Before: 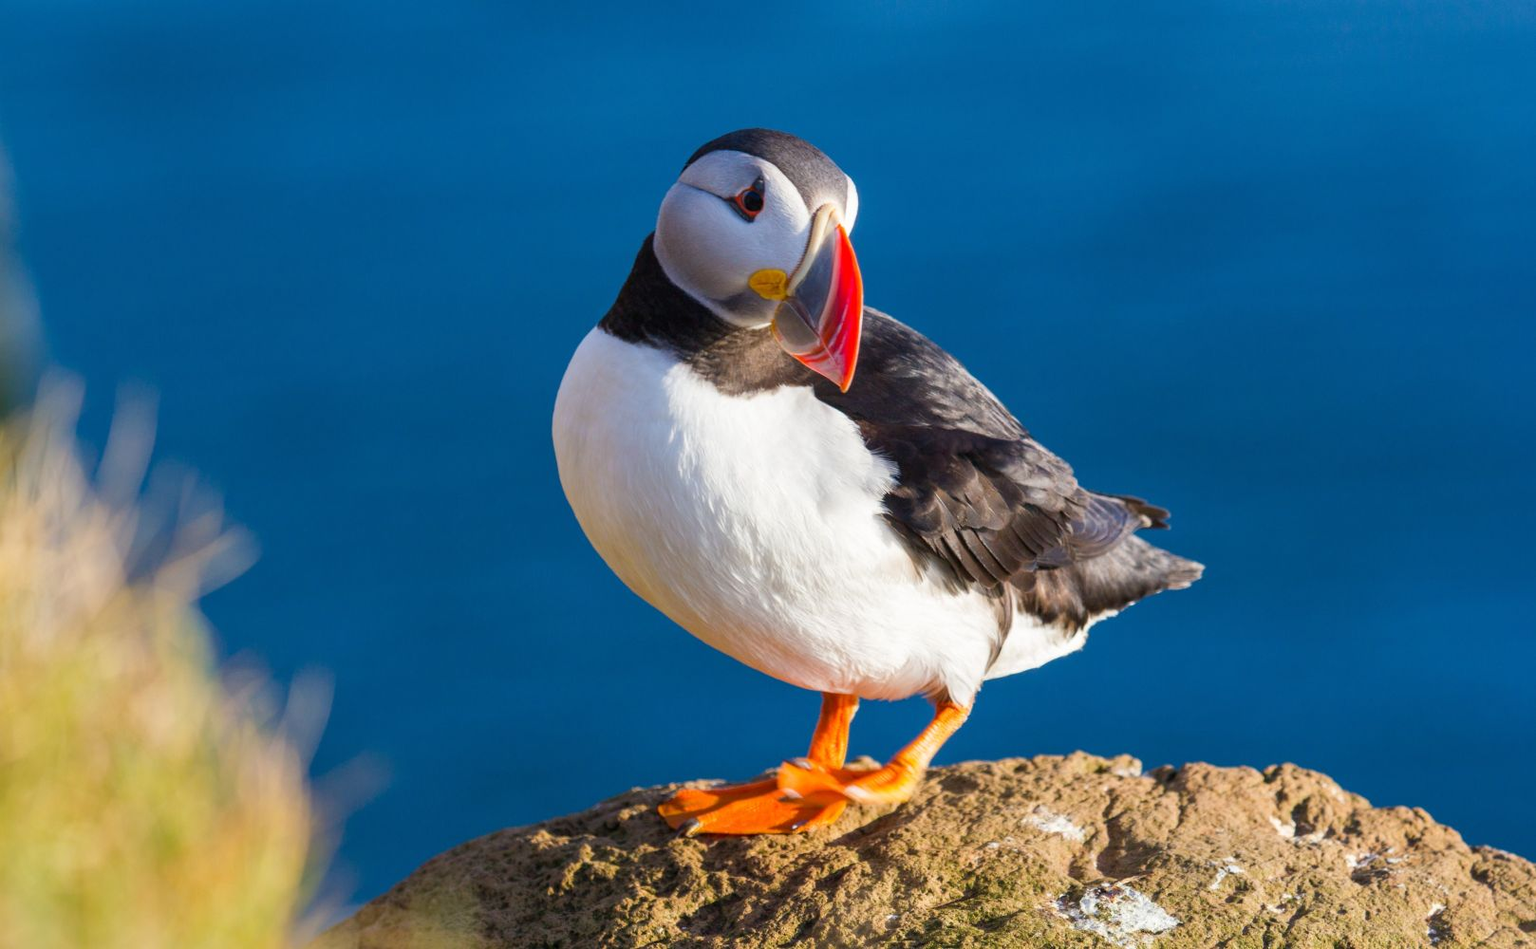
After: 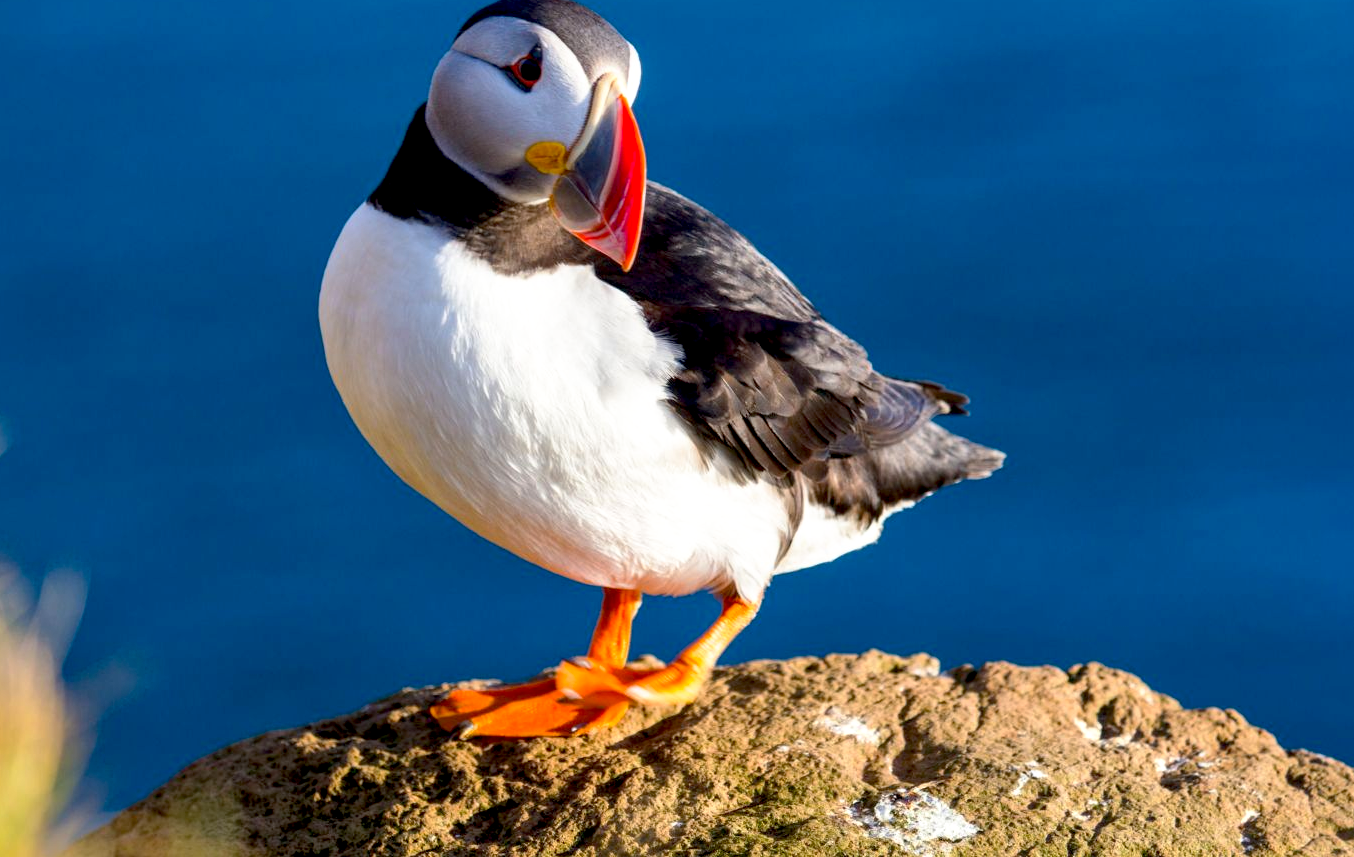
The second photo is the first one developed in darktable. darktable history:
local contrast: mode bilateral grid, contrast 20, coarseness 50, detail 120%, midtone range 0.2
contrast brightness saturation: contrast 0.08, saturation 0.02
base curve: curves: ch0 [(0.017, 0) (0.425, 0.441) (0.844, 0.933) (1, 1)], preserve colors none
crop: left 16.315%, top 14.246%
